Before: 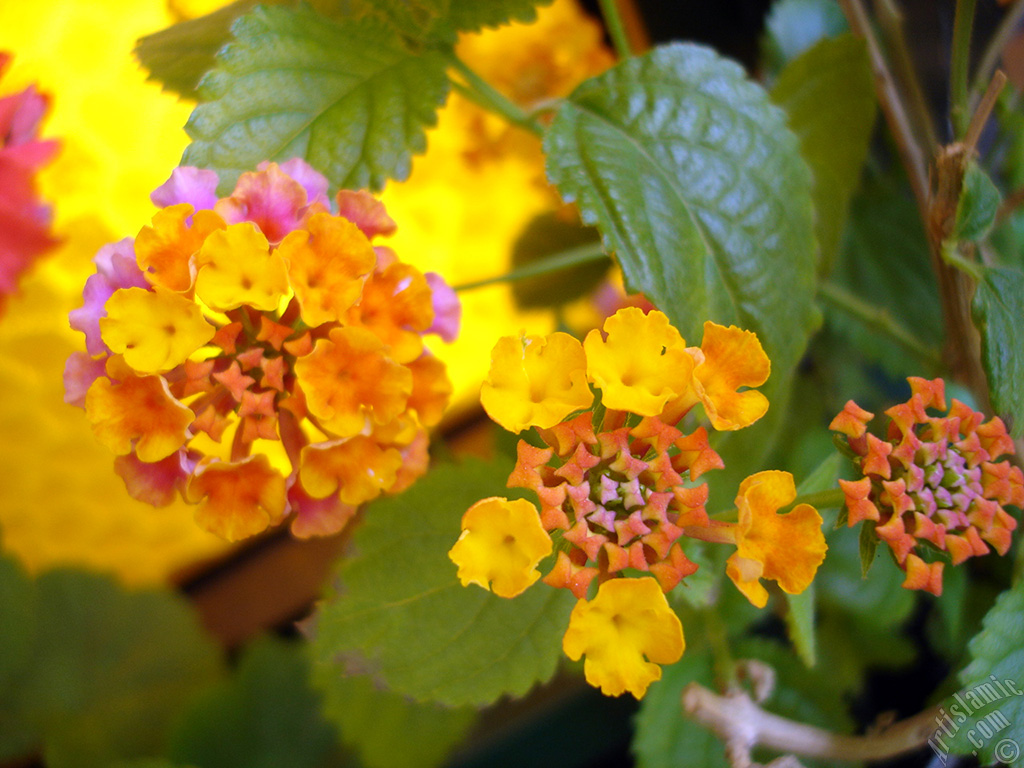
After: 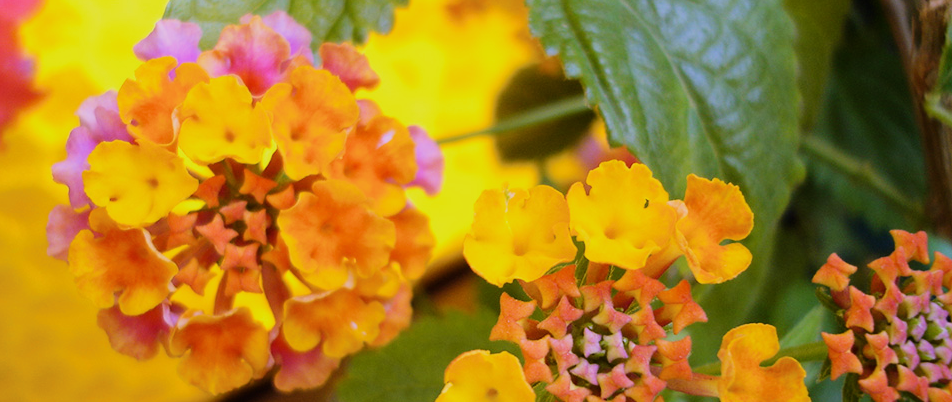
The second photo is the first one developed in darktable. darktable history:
crop: left 1.744%, top 19.225%, right 5.069%, bottom 28.357%
filmic rgb: black relative exposure -7.5 EV, white relative exposure 5 EV, hardness 3.31, contrast 1.3, contrast in shadows safe
